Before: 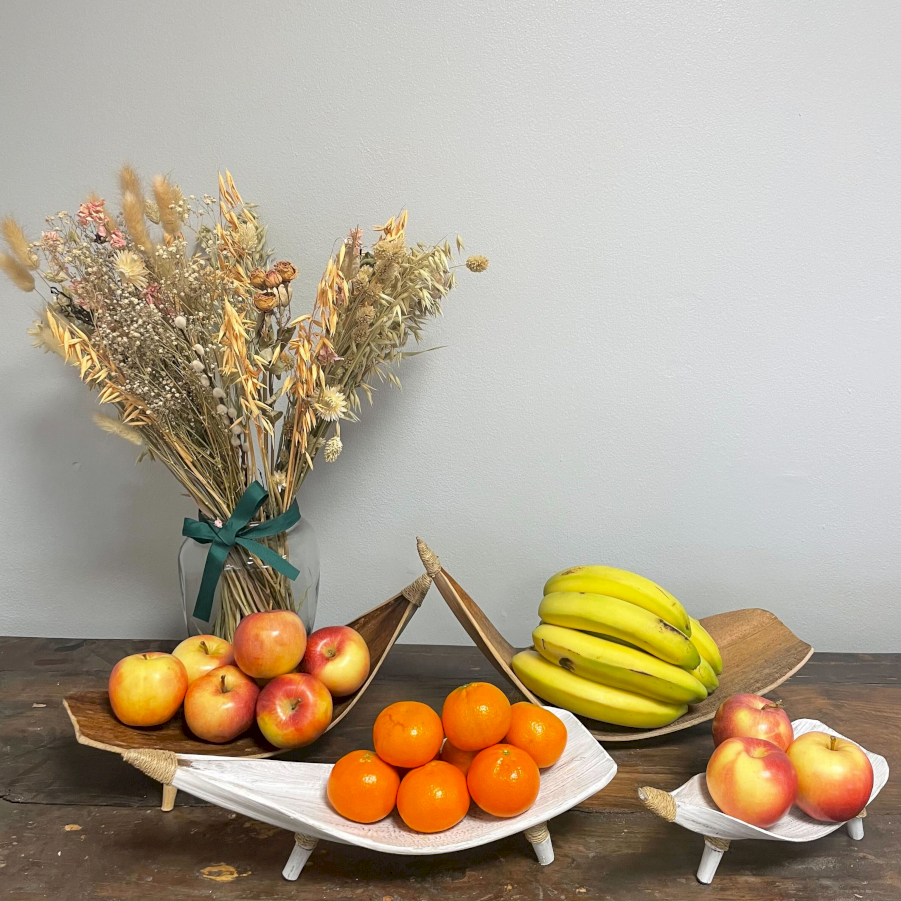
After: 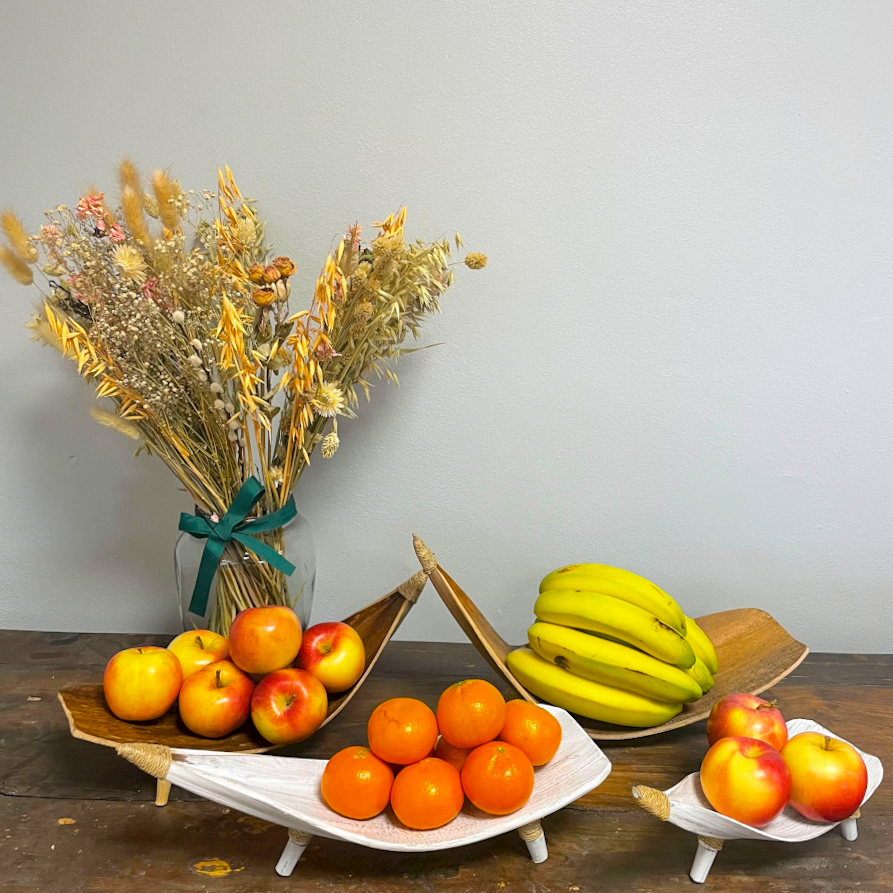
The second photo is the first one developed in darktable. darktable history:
crop and rotate: angle -0.5°
color balance rgb: perceptual saturation grading › global saturation 30%, global vibrance 20%
tone equalizer: -8 EV -0.55 EV
